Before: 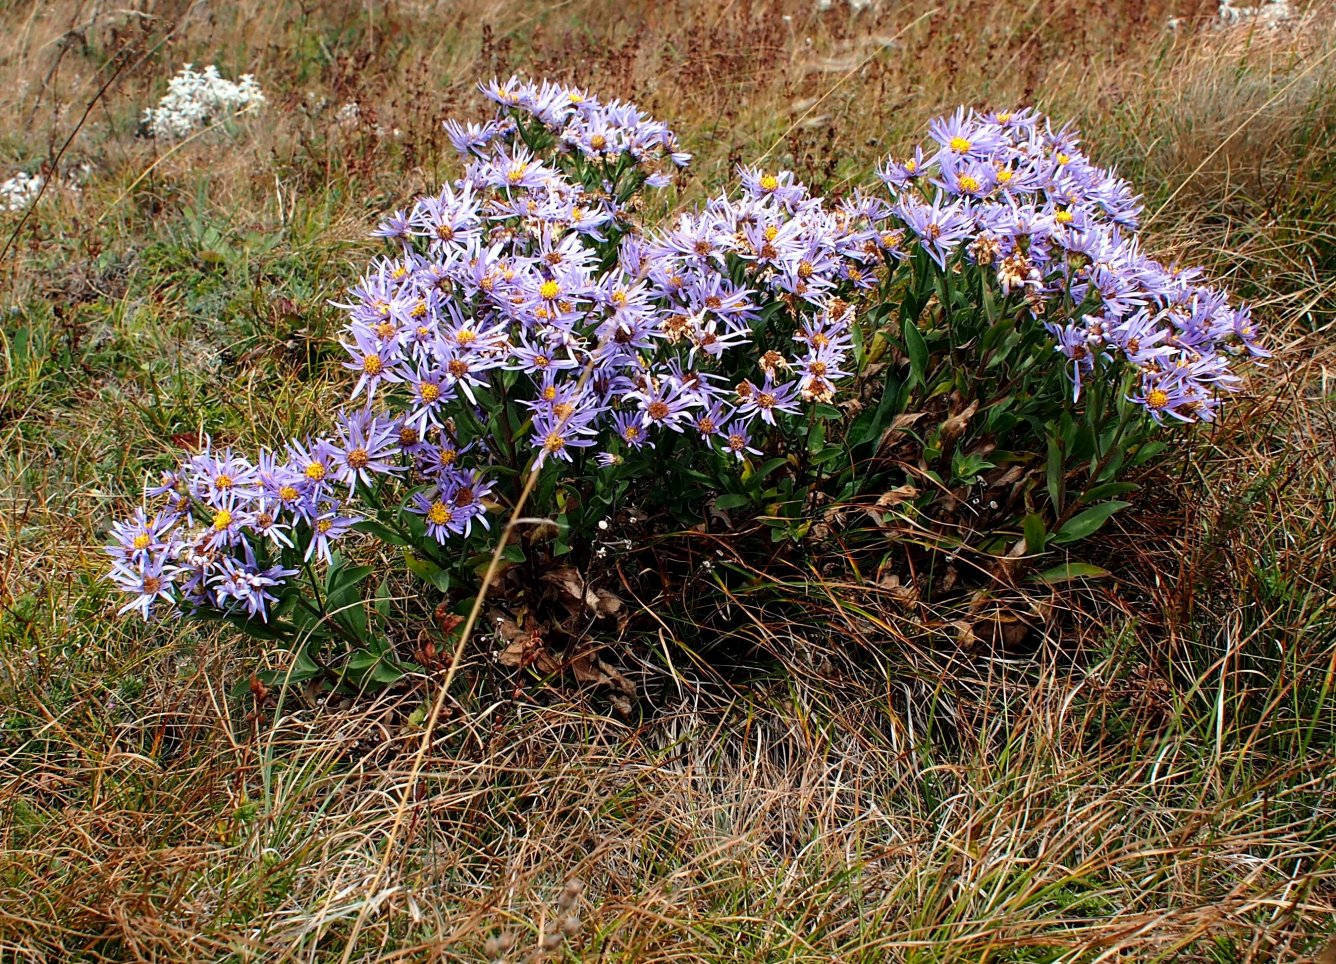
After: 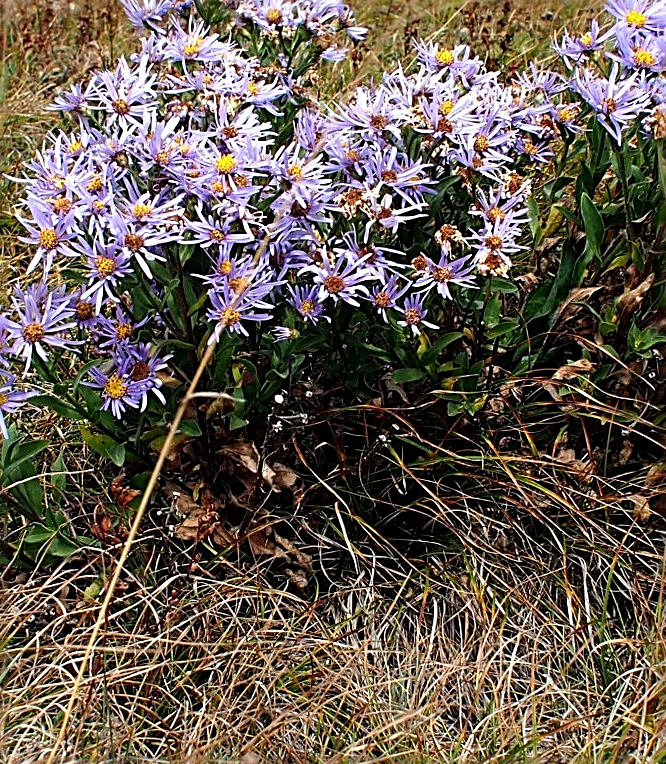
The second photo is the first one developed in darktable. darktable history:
sharpen: radius 2.828, amount 0.711
crop and rotate: angle 0.017°, left 24.307%, top 13.147%, right 25.807%, bottom 7.513%
tone equalizer: on, module defaults
